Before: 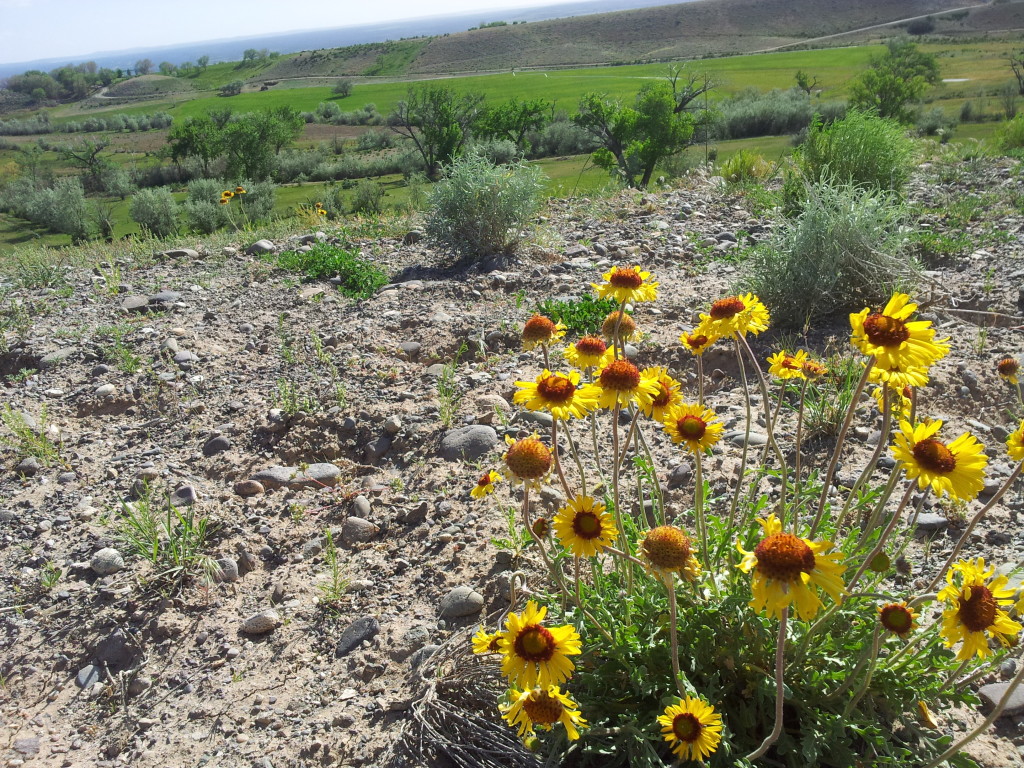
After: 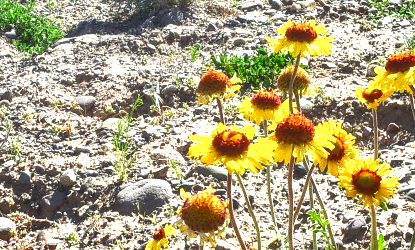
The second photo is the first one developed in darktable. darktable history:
local contrast: on, module defaults
shadows and highlights: low approximation 0.01, soften with gaussian
crop: left 31.835%, top 32.095%, right 27.636%, bottom 35.268%
exposure: black level correction 0, exposure 1.2 EV, compensate highlight preservation false
